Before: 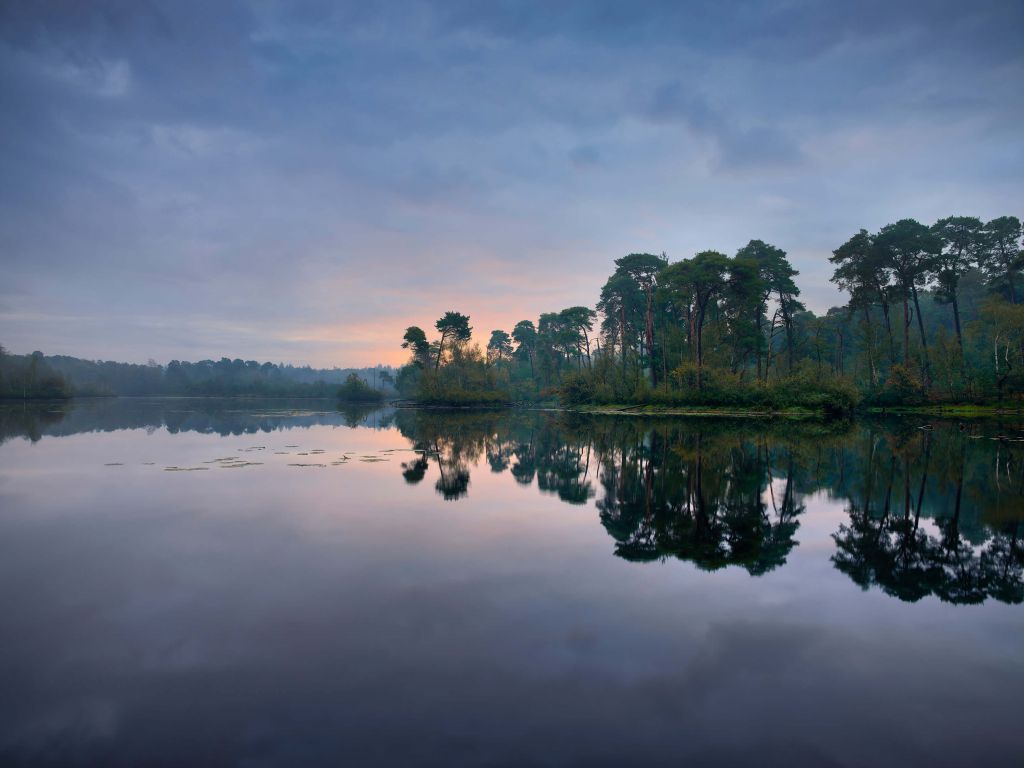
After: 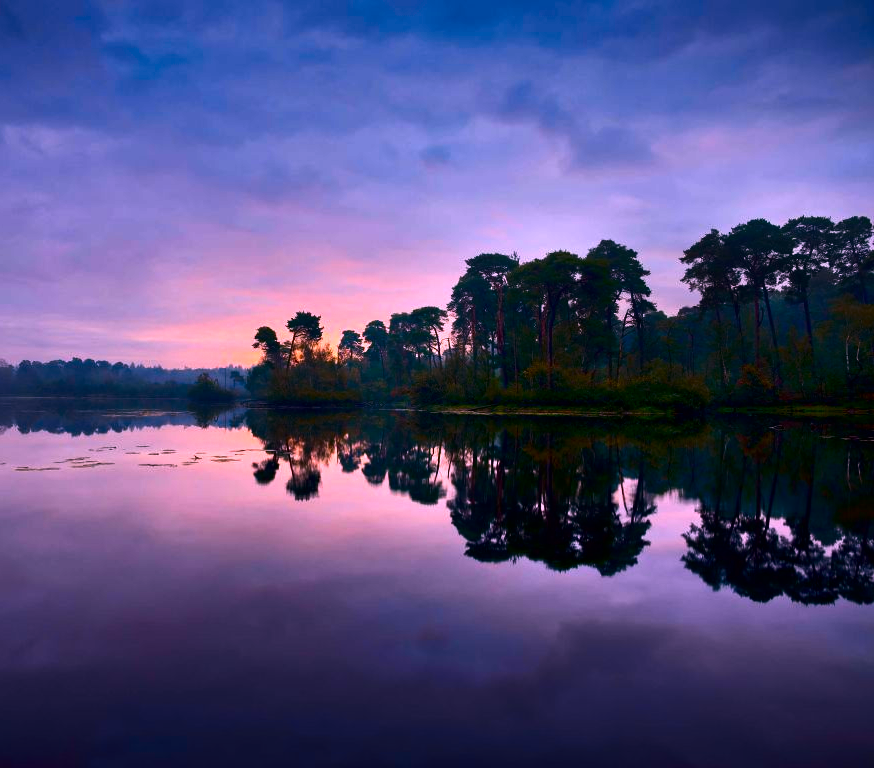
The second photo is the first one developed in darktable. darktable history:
crop and rotate: left 14.584%
contrast brightness saturation: contrast 0.13, brightness -0.24, saturation 0.14
white balance: red 1.188, blue 1.11
color balance: lift [1, 1.001, 0.999, 1.001], gamma [1, 1.004, 1.007, 0.993], gain [1, 0.991, 0.987, 1.013], contrast 10%, output saturation 120%
